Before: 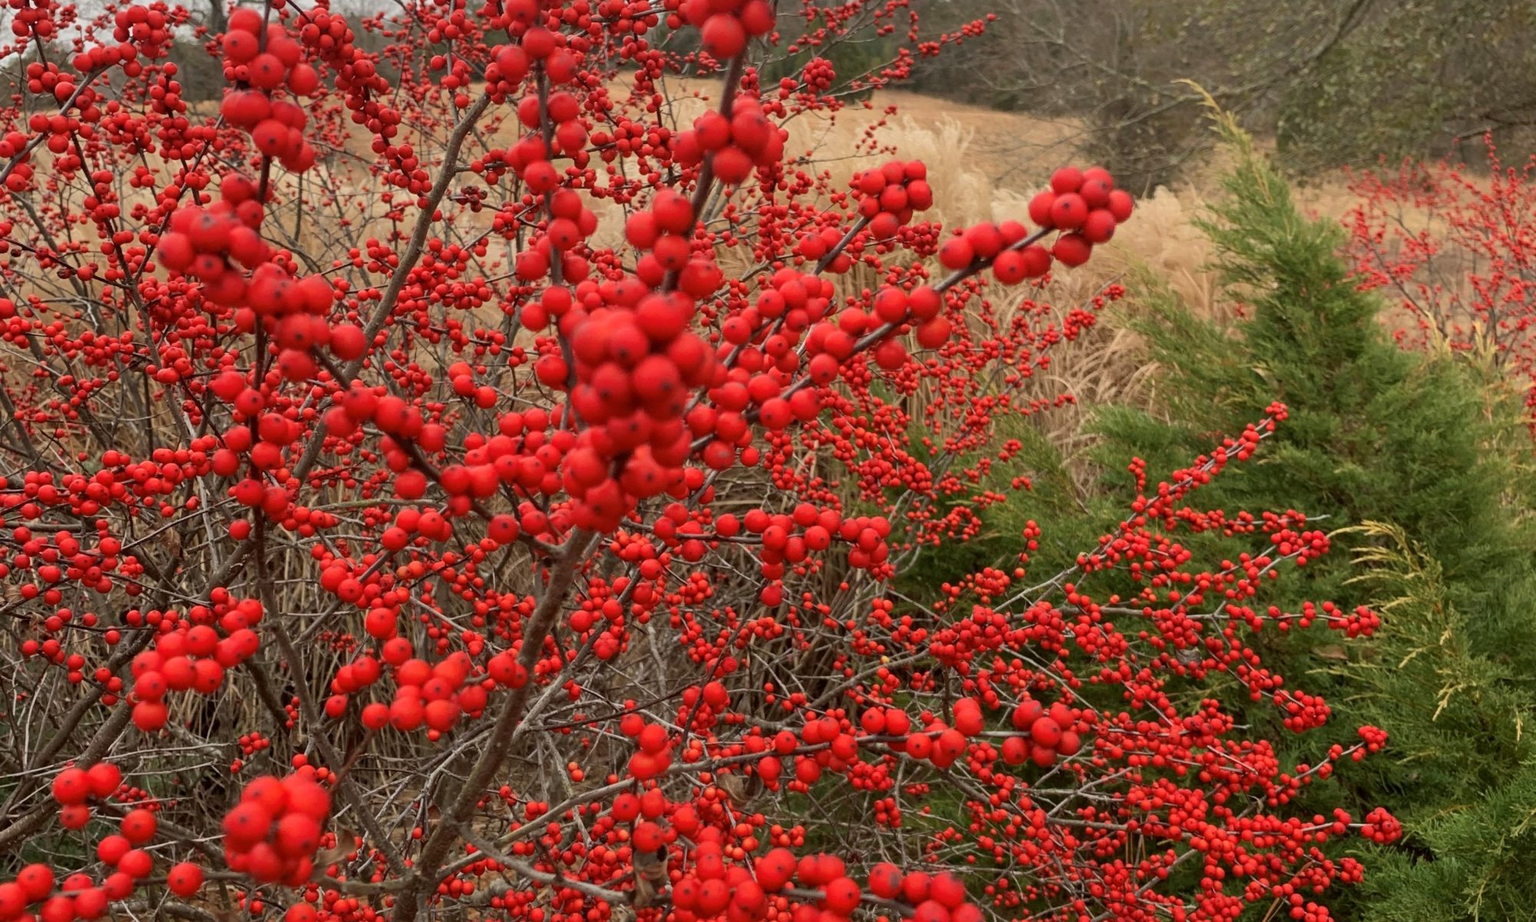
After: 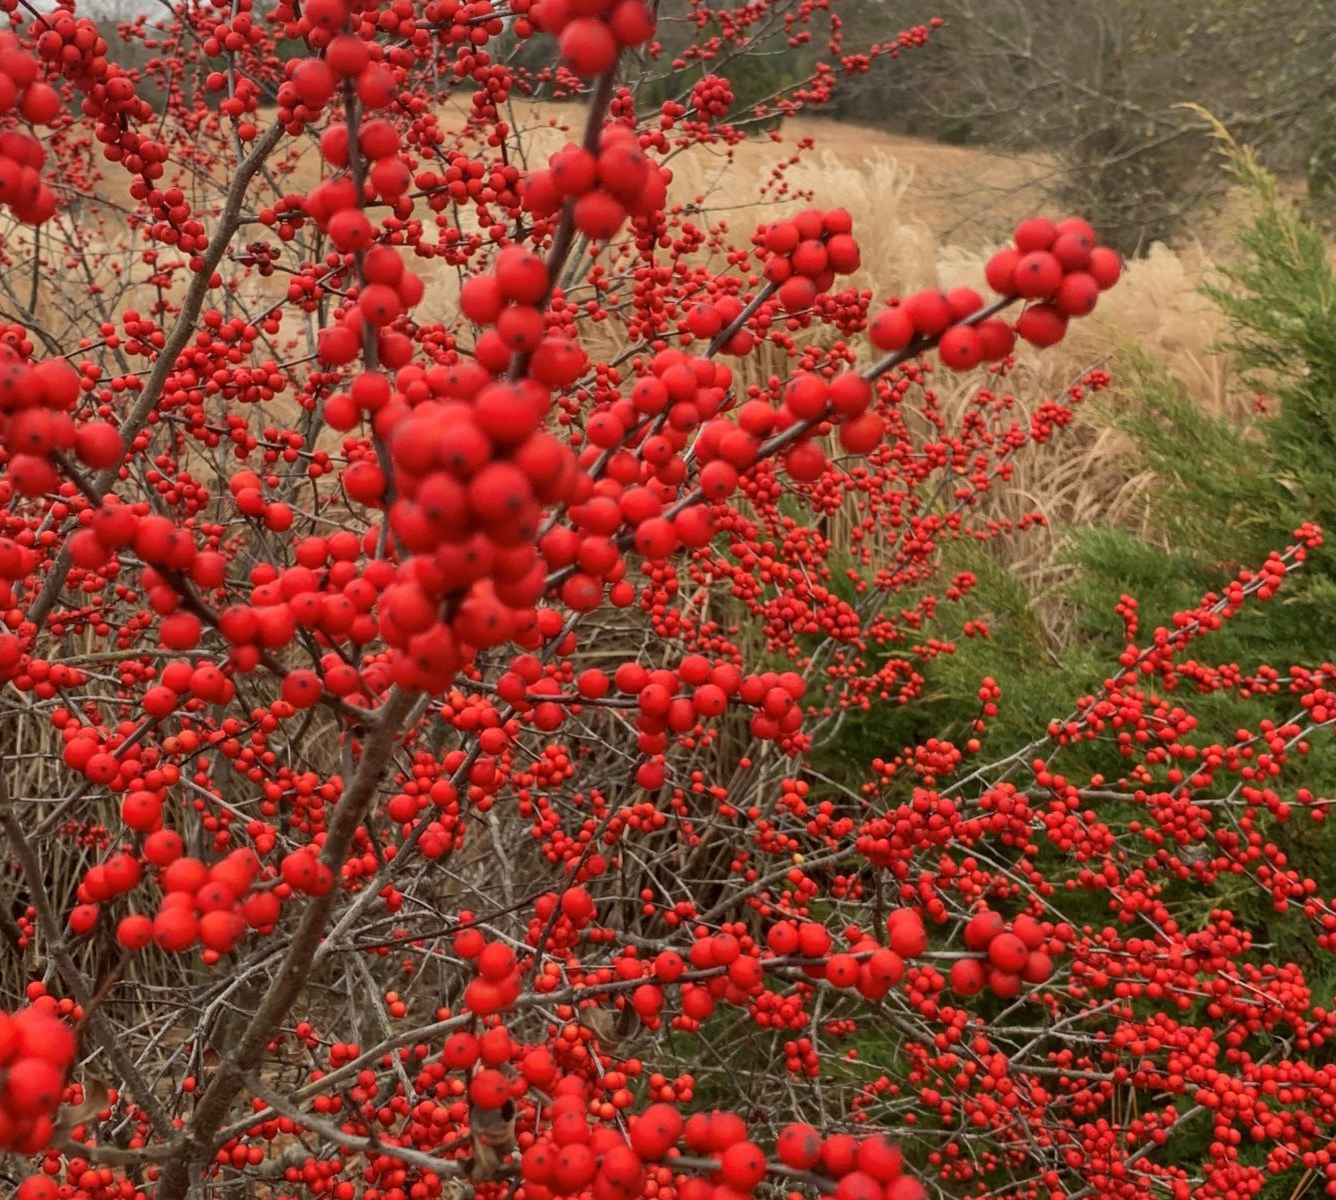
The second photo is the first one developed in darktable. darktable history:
crop and rotate: left 17.732%, right 15.423%
